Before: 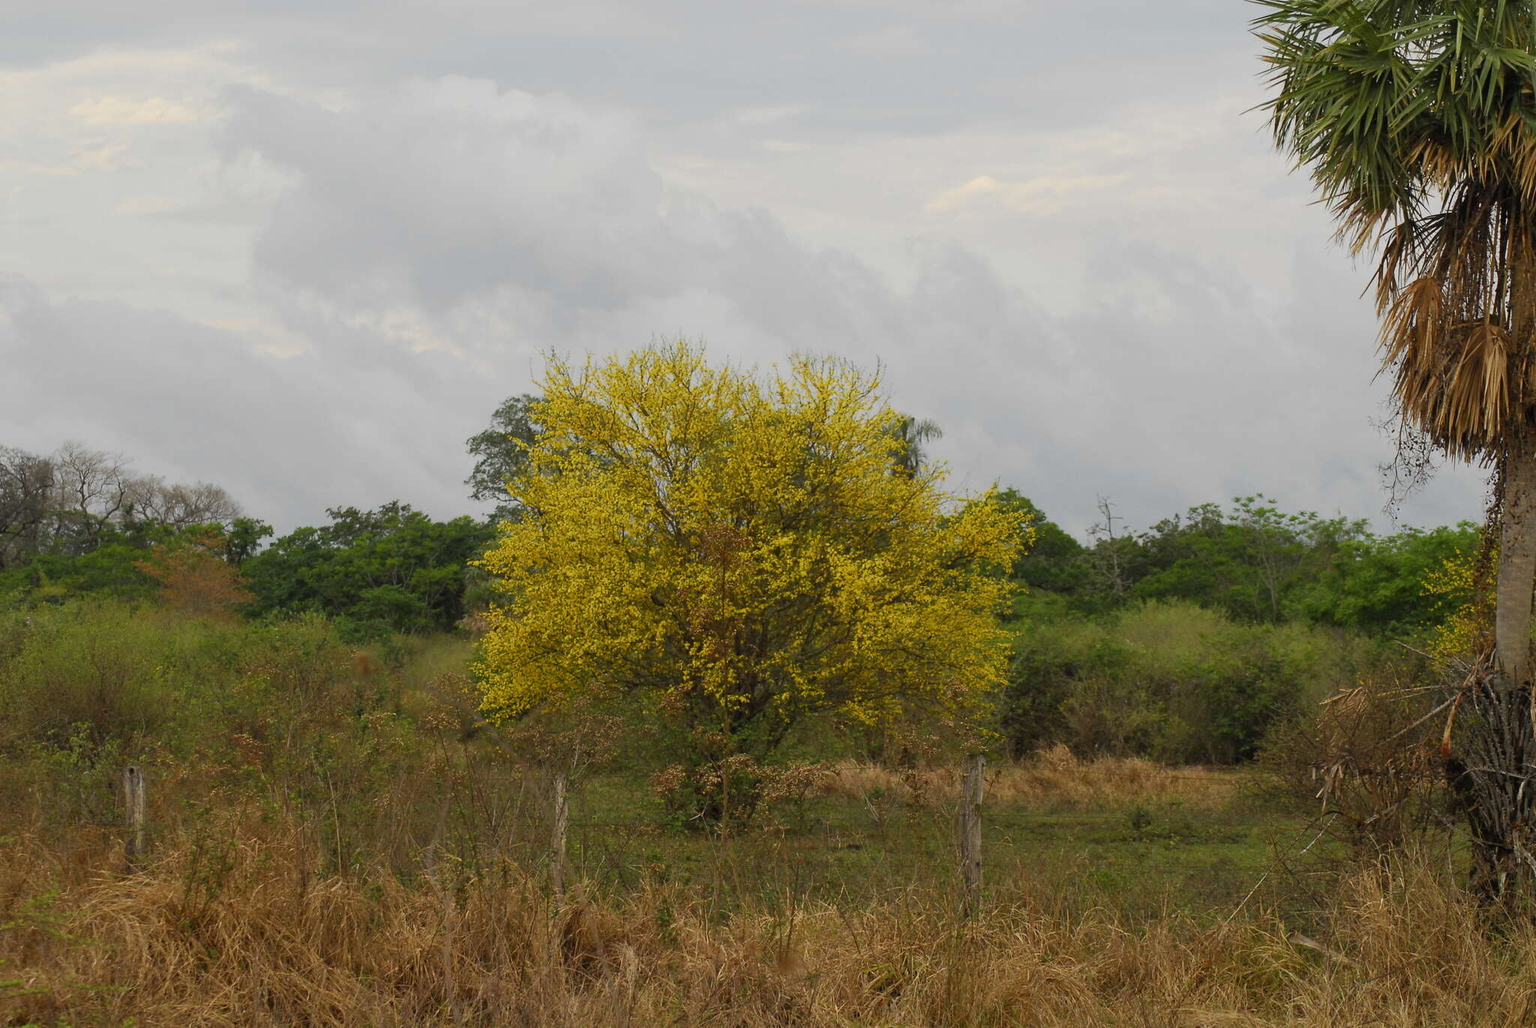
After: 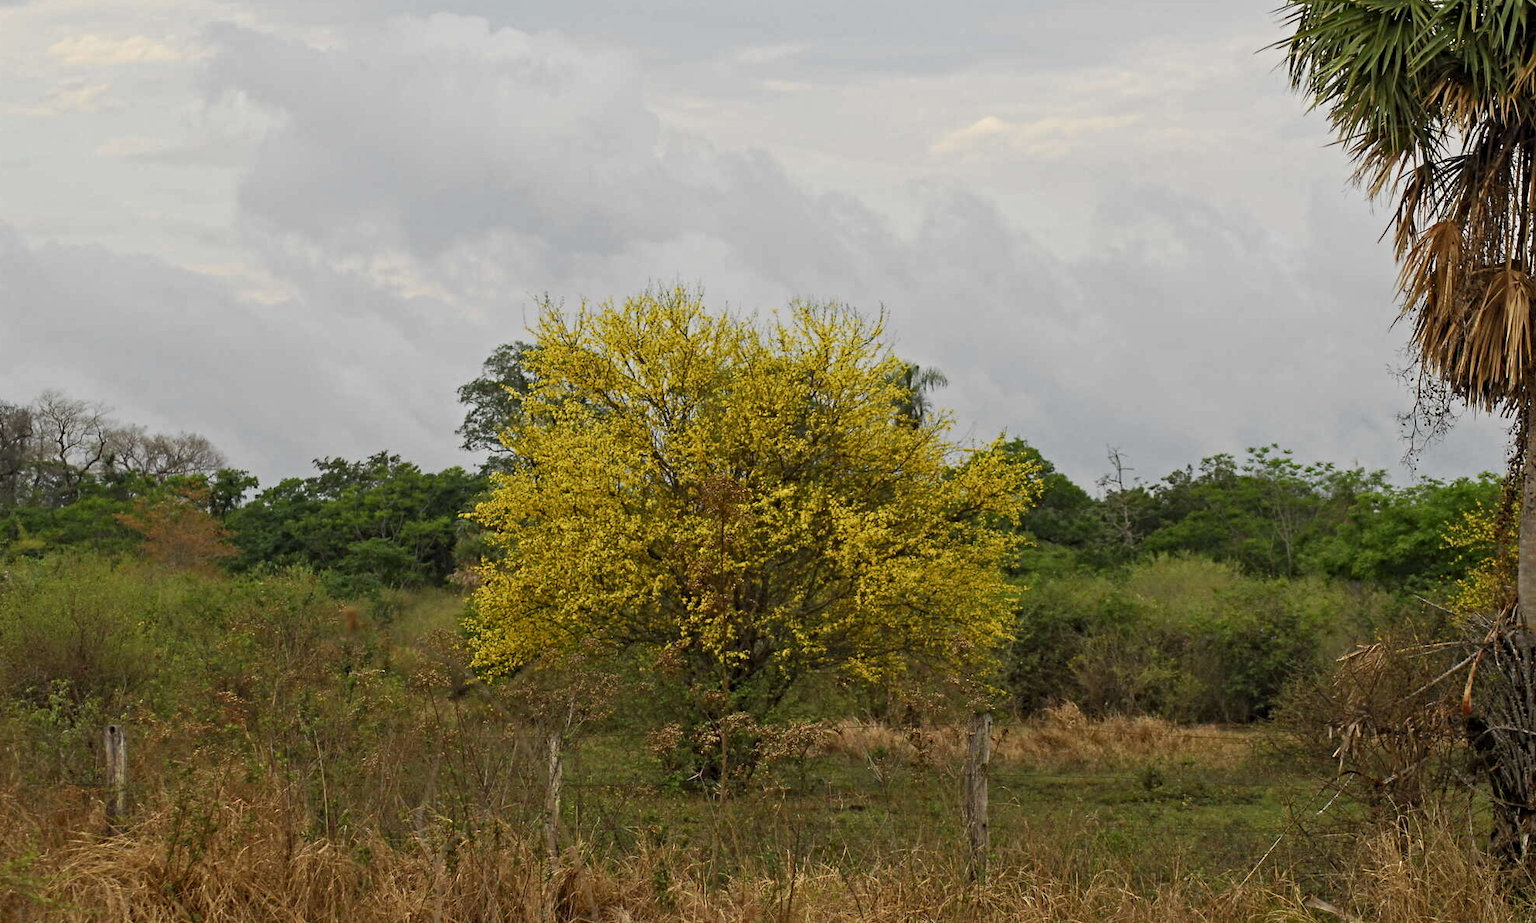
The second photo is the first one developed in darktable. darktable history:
crop: left 1.507%, top 6.147%, right 1.379%, bottom 6.637%
contrast equalizer: y [[0.5, 0.501, 0.525, 0.597, 0.58, 0.514], [0.5 ×6], [0.5 ×6], [0 ×6], [0 ×6]]
